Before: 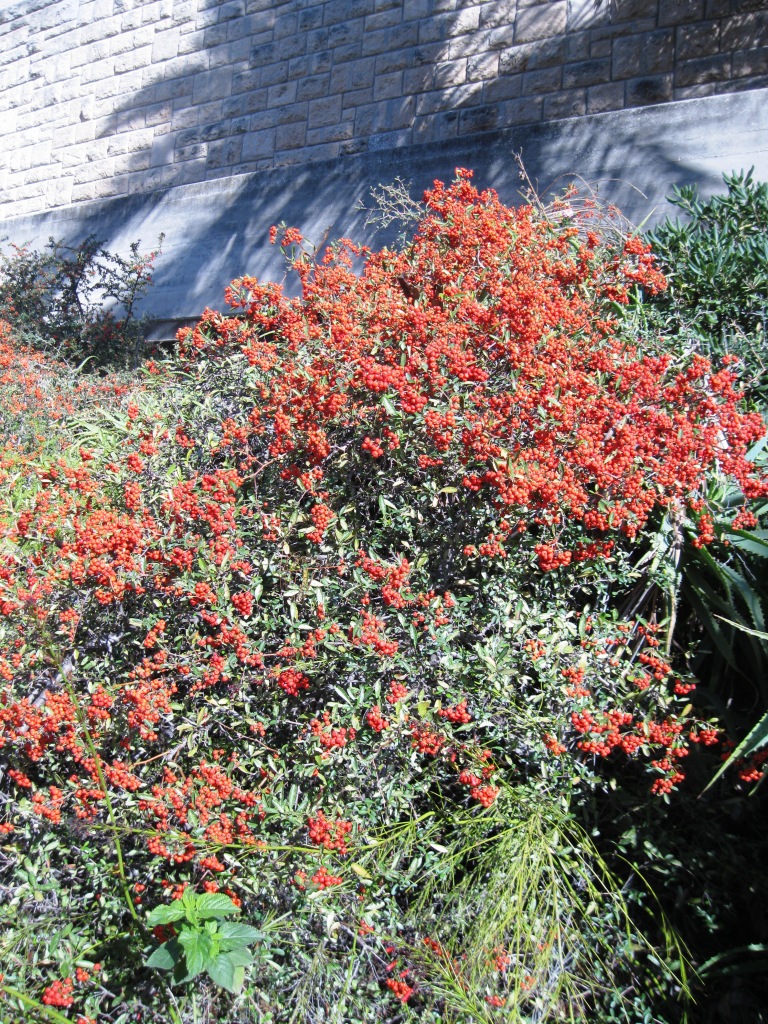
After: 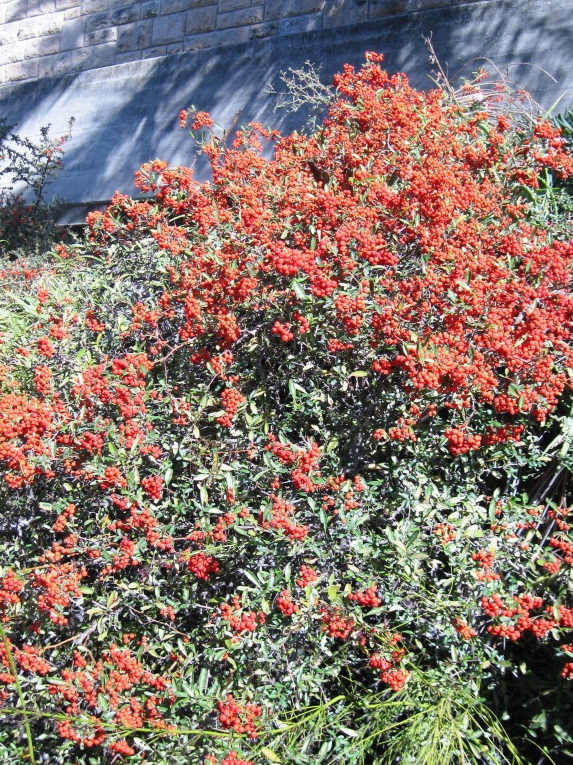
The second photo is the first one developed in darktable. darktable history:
crop and rotate: left 11.831%, top 11.346%, right 13.429%, bottom 13.899%
contrast brightness saturation: contrast 0.1, brightness 0.02, saturation 0.02
